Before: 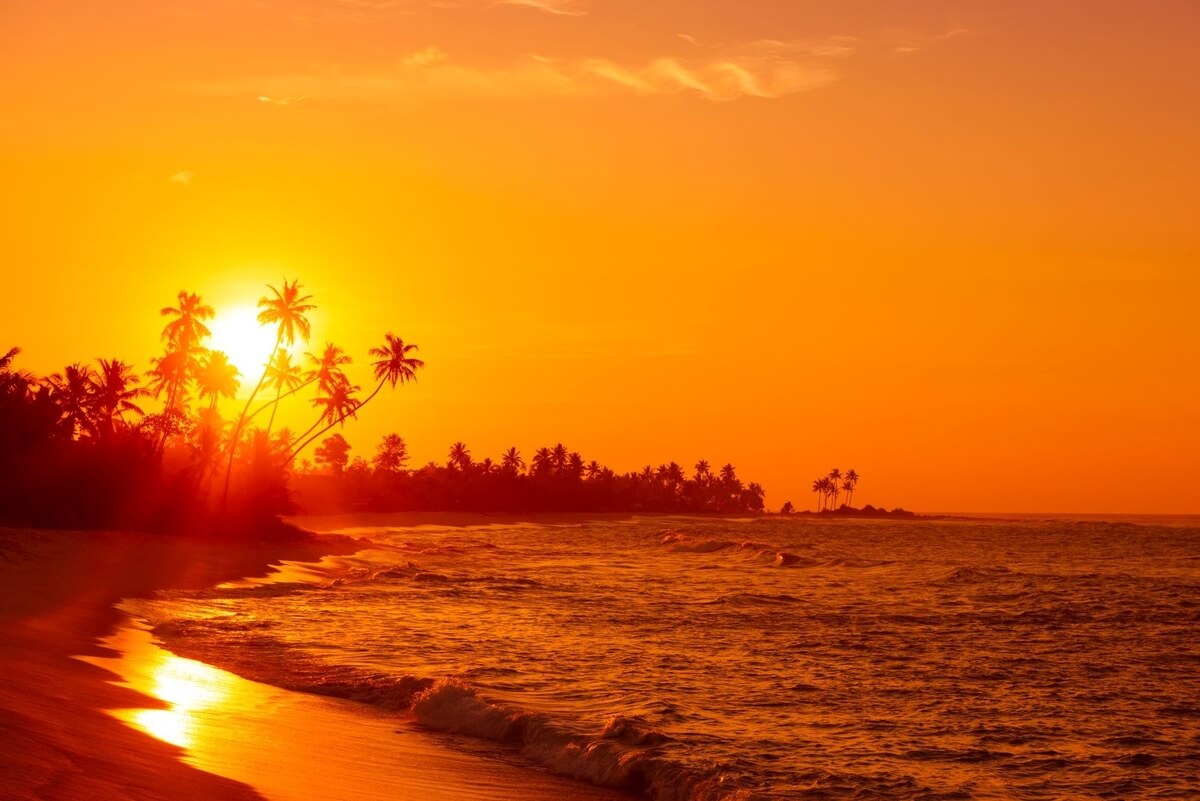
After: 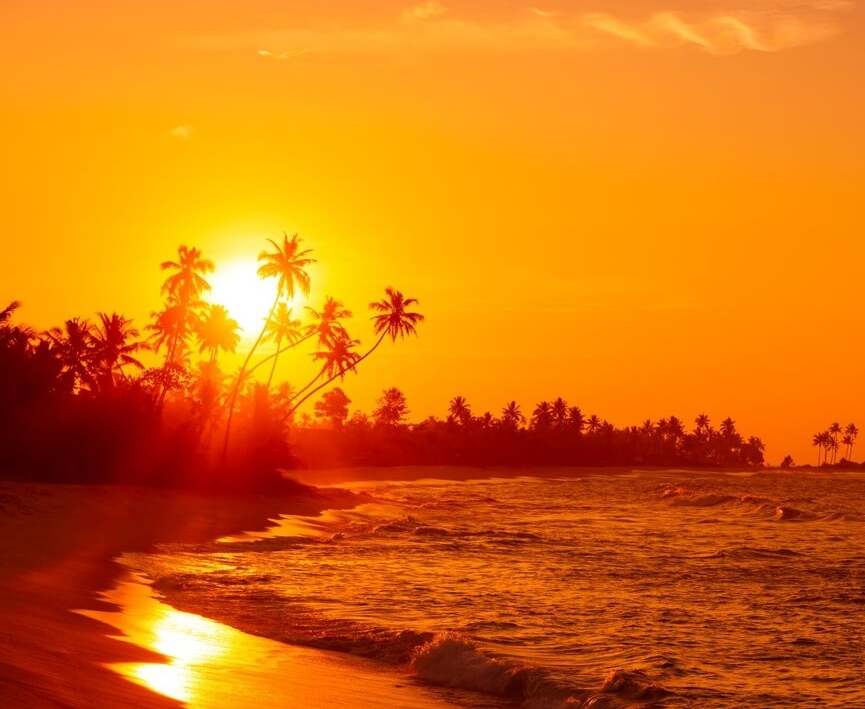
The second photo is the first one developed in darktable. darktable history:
crop: top 5.753%, right 27.862%, bottom 5.667%
